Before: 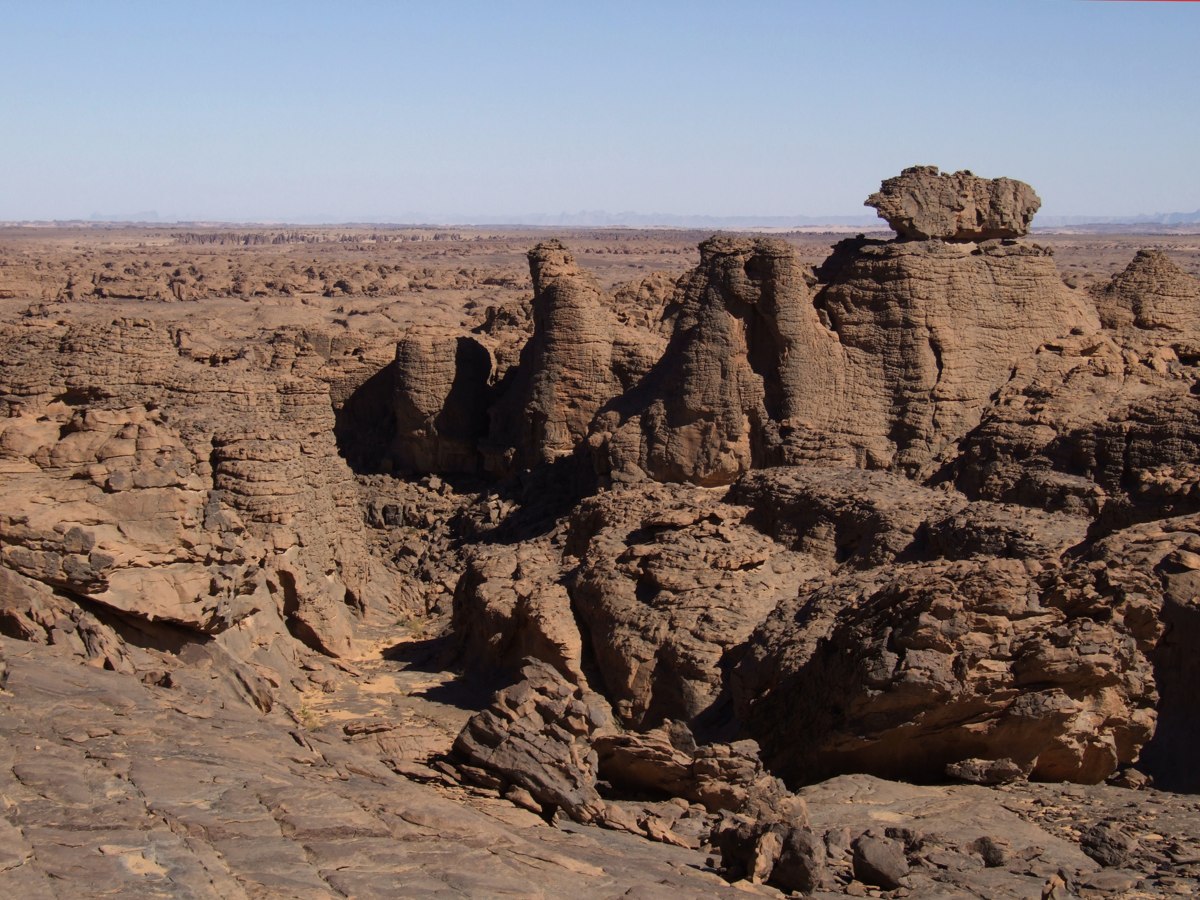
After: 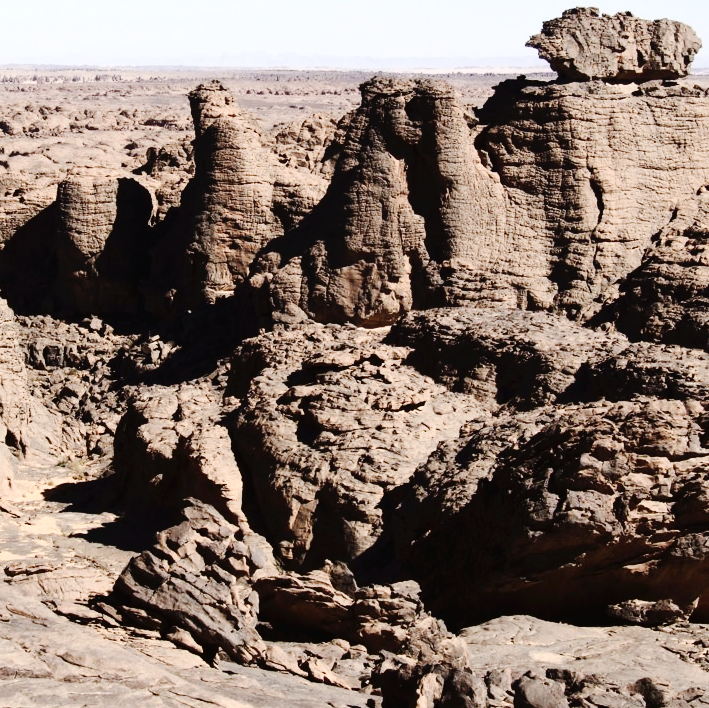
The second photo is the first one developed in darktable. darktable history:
tone curve: curves: ch0 [(0, 0) (0.003, 0.014) (0.011, 0.017) (0.025, 0.023) (0.044, 0.035) (0.069, 0.04) (0.1, 0.062) (0.136, 0.099) (0.177, 0.152) (0.224, 0.214) (0.277, 0.291) (0.335, 0.383) (0.399, 0.487) (0.468, 0.581) (0.543, 0.662) (0.623, 0.738) (0.709, 0.802) (0.801, 0.871) (0.898, 0.936) (1, 1)], preserve colors none
crop and rotate: left 28.256%, top 17.734%, right 12.656%, bottom 3.573%
contrast brightness saturation: contrast 0.25, saturation -0.31
exposure: exposure 0.661 EV, compensate highlight preservation false
